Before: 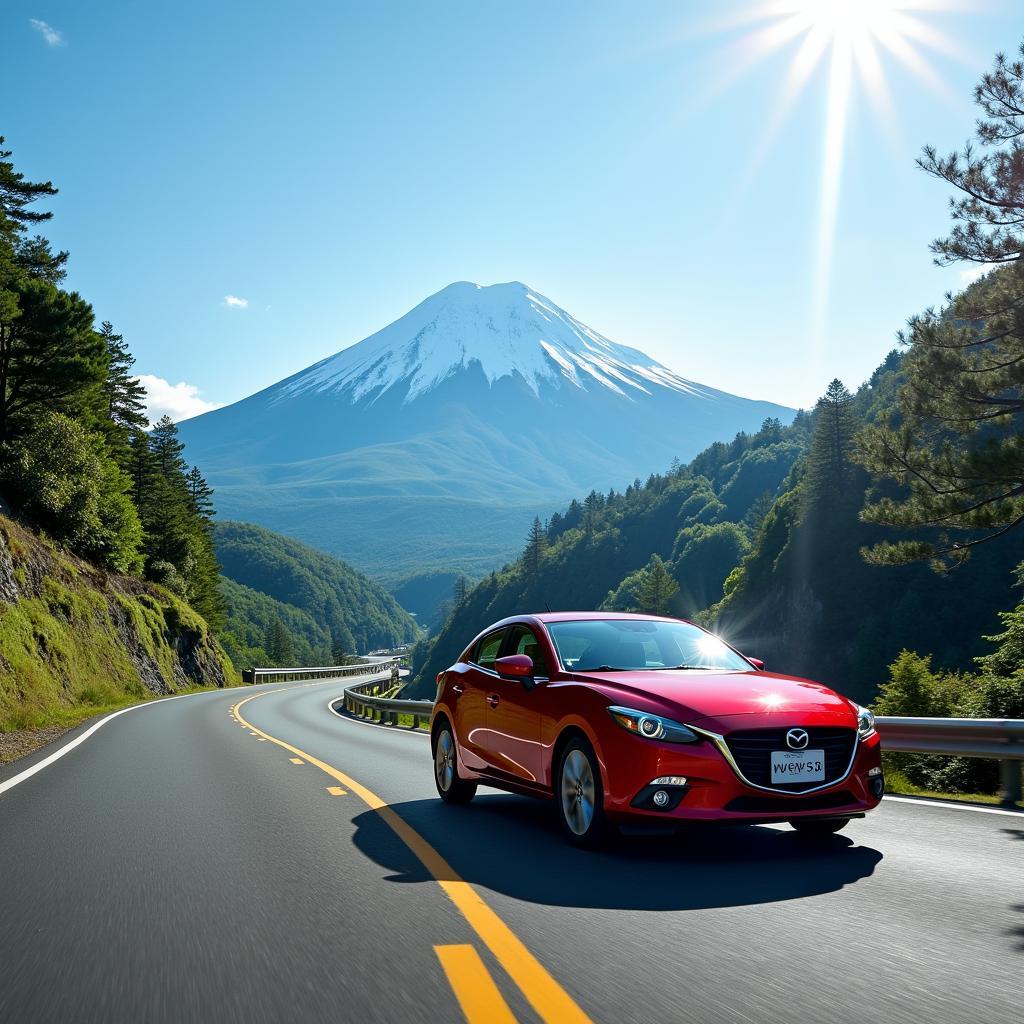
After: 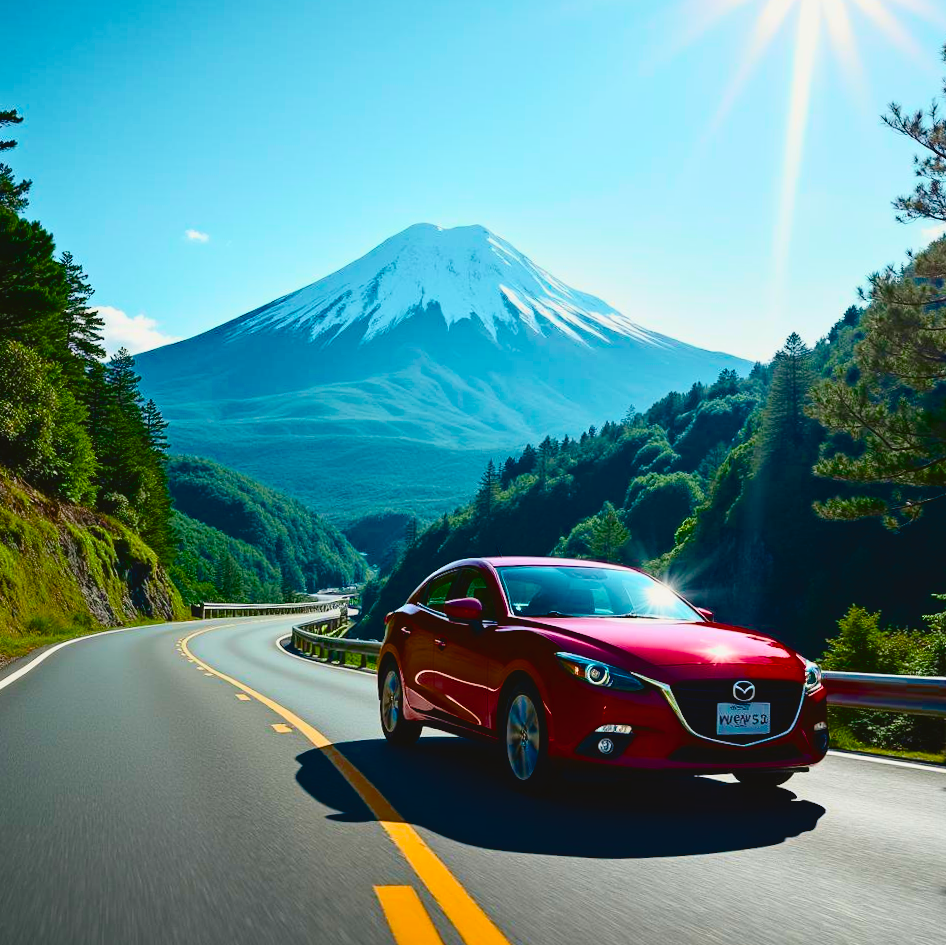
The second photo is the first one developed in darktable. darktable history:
tone curve: curves: ch0 [(0, 0.049) (0.175, 0.178) (0.466, 0.498) (0.715, 0.767) (0.819, 0.851) (1, 0.961)]; ch1 [(0, 0) (0.437, 0.398) (0.476, 0.466) (0.505, 0.505) (0.534, 0.544) (0.595, 0.608) (0.641, 0.643) (1, 1)]; ch2 [(0, 0) (0.359, 0.379) (0.437, 0.44) (0.489, 0.495) (0.518, 0.537) (0.579, 0.579) (1, 1)], color space Lab, independent channels, preserve colors none
color balance rgb: perceptual saturation grading › global saturation 34.589%, perceptual saturation grading › highlights -29.839%, perceptual saturation grading › shadows 36.224%, global vibrance 15.906%, saturation formula JzAzBz (2021)
crop and rotate: angle -1.85°, left 3.114%, top 4.212%, right 1.498%, bottom 0.514%
